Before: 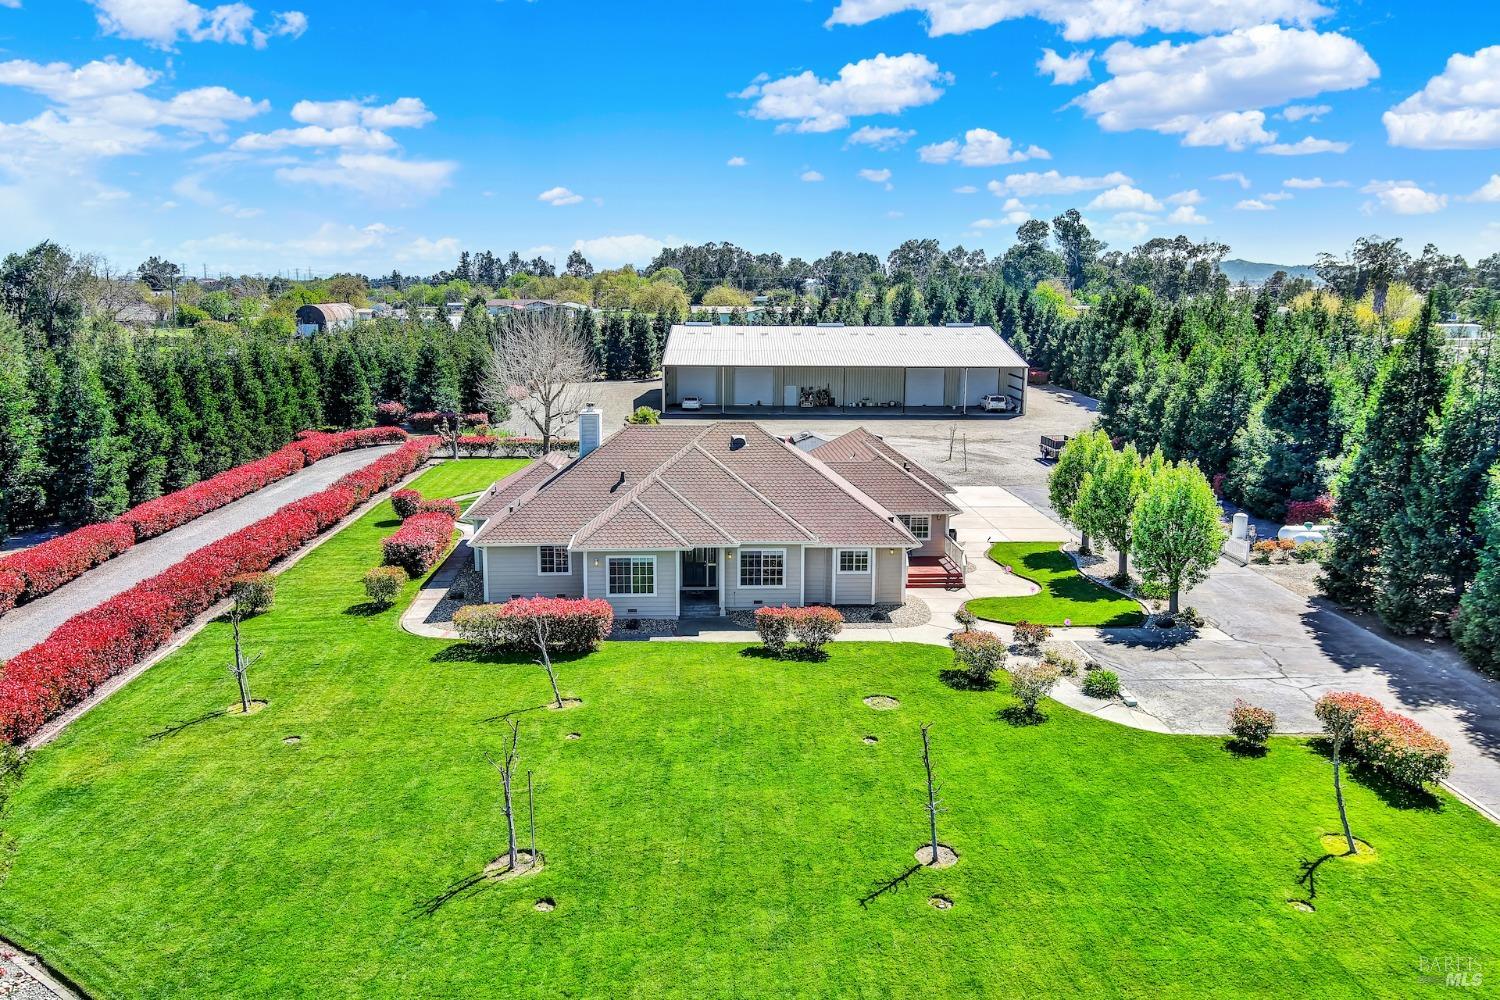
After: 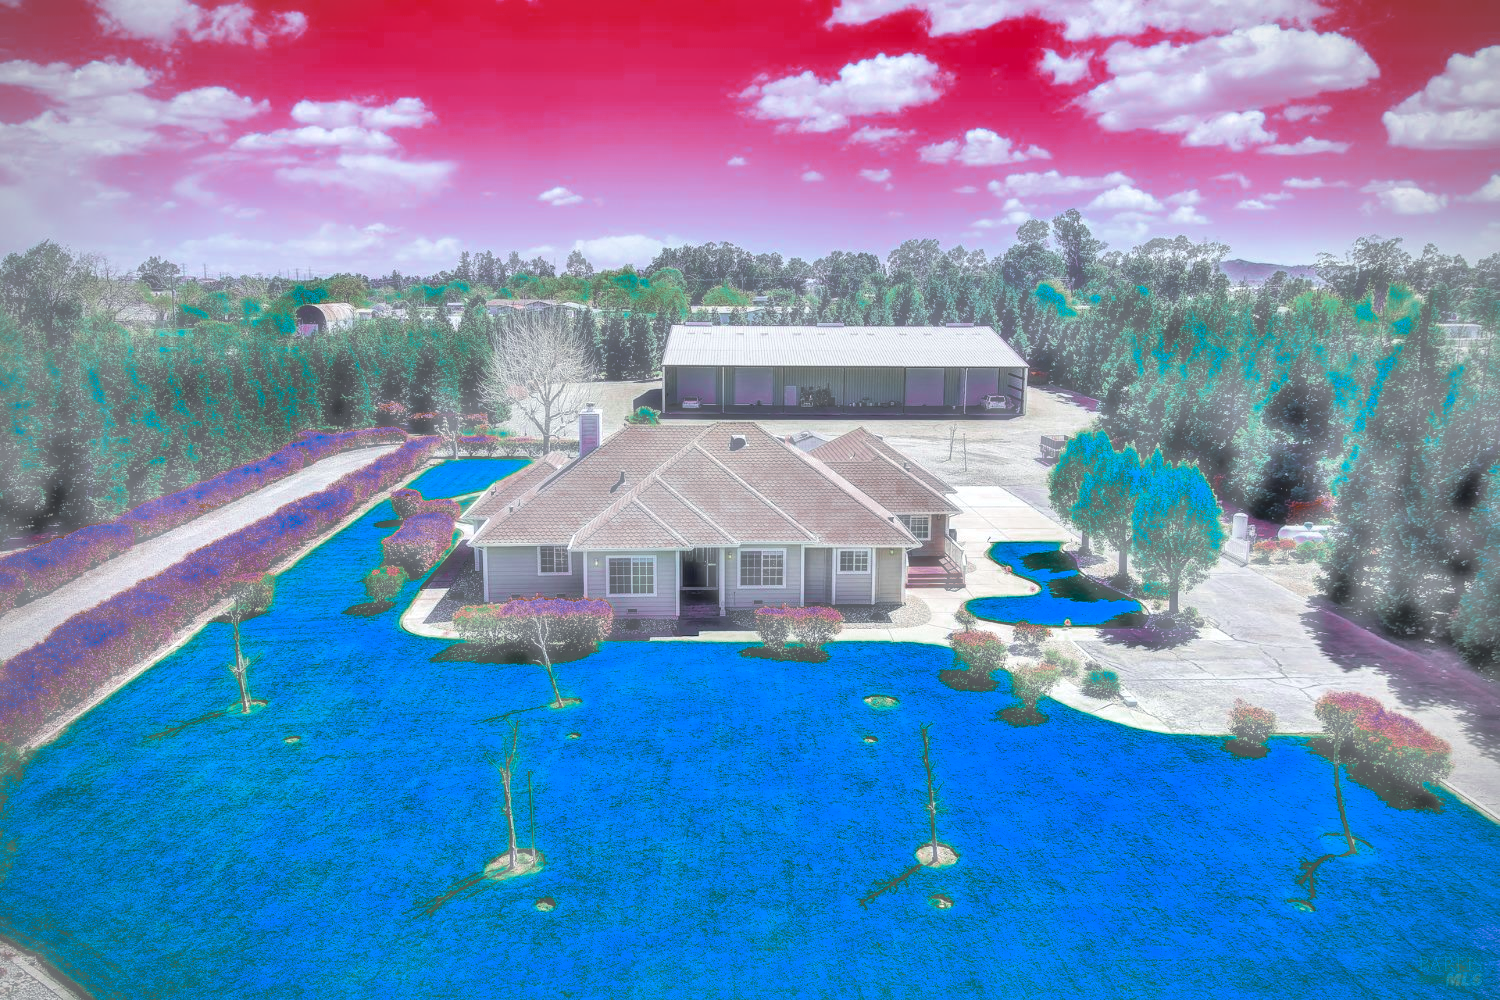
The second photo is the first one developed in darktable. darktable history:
shadows and highlights: highlights -59.93
local contrast: detail 130%
vignetting: on, module defaults
tone curve: curves: ch0 [(0, 0) (0.003, 0.002) (0.011, 0.008) (0.025, 0.017) (0.044, 0.027) (0.069, 0.037) (0.1, 0.052) (0.136, 0.074) (0.177, 0.11) (0.224, 0.155) (0.277, 0.237) (0.335, 0.34) (0.399, 0.467) (0.468, 0.584) (0.543, 0.683) (0.623, 0.762) (0.709, 0.827) (0.801, 0.888) (0.898, 0.947) (1, 1)], color space Lab, independent channels, preserve colors none
color zones: curves: ch0 [(0.826, 0.353)]; ch1 [(0.242, 0.647) (0.889, 0.342)]; ch2 [(0.246, 0.089) (0.969, 0.068)], mix 23.67%
tone equalizer: edges refinement/feathering 500, mask exposure compensation -1.57 EV, preserve details no
haze removal: strength -0.888, distance 0.227, compatibility mode true, adaptive false
